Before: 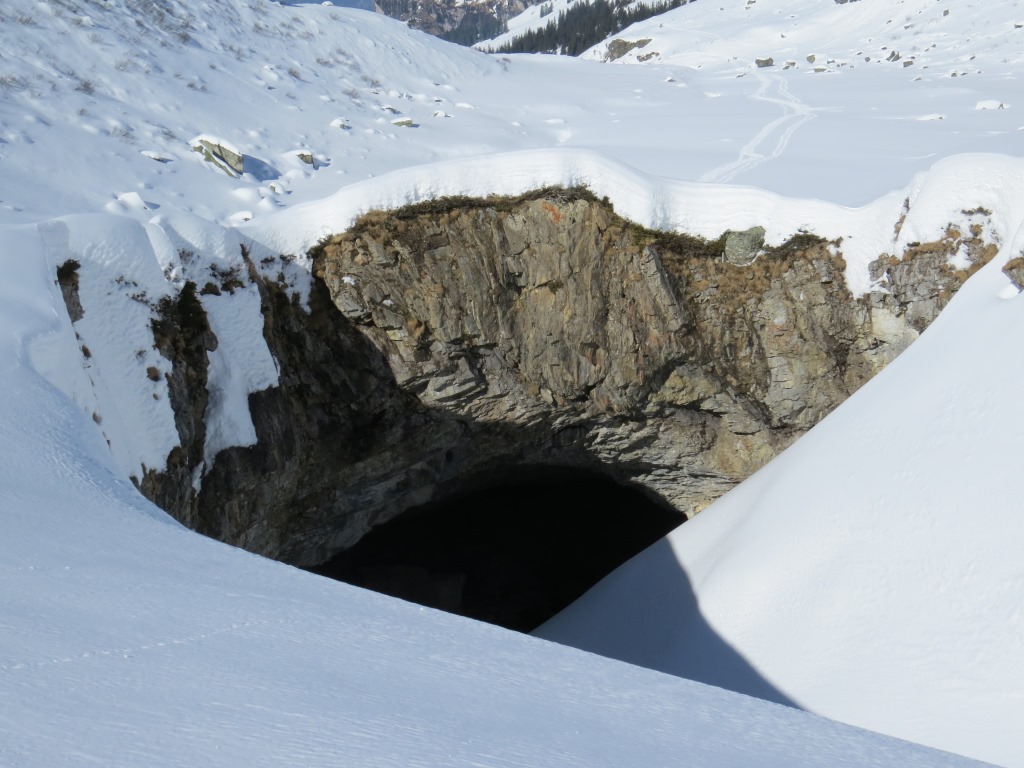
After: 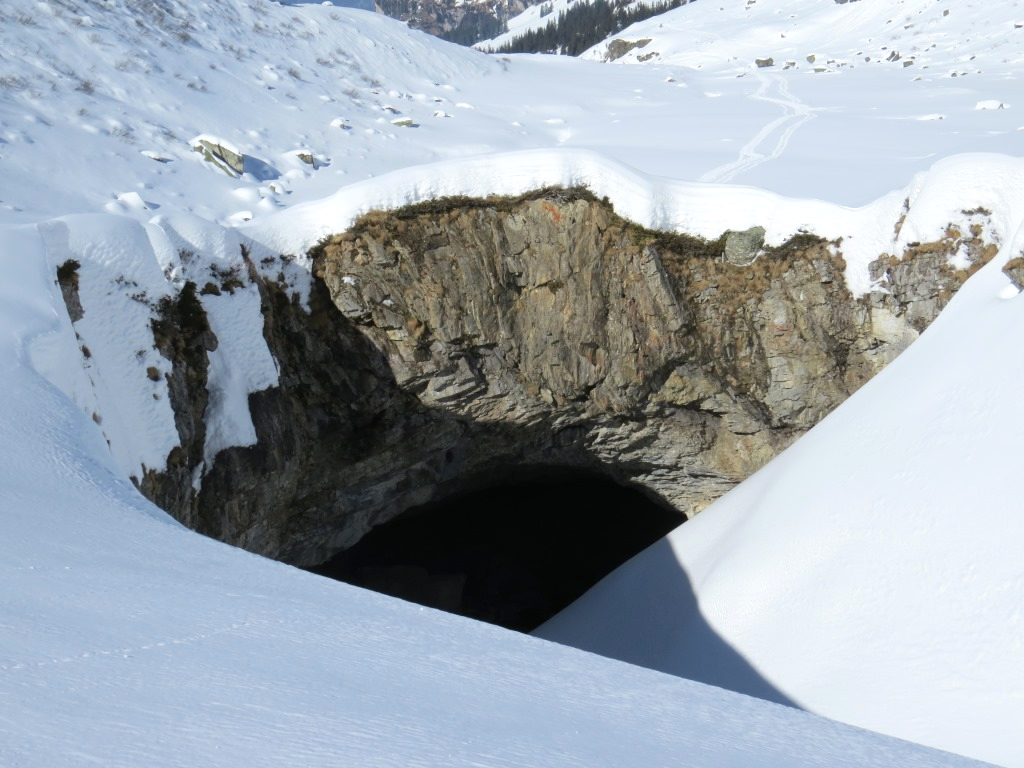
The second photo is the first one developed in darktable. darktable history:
exposure: exposure 0.212 EV, compensate exposure bias true, compensate highlight preservation false
